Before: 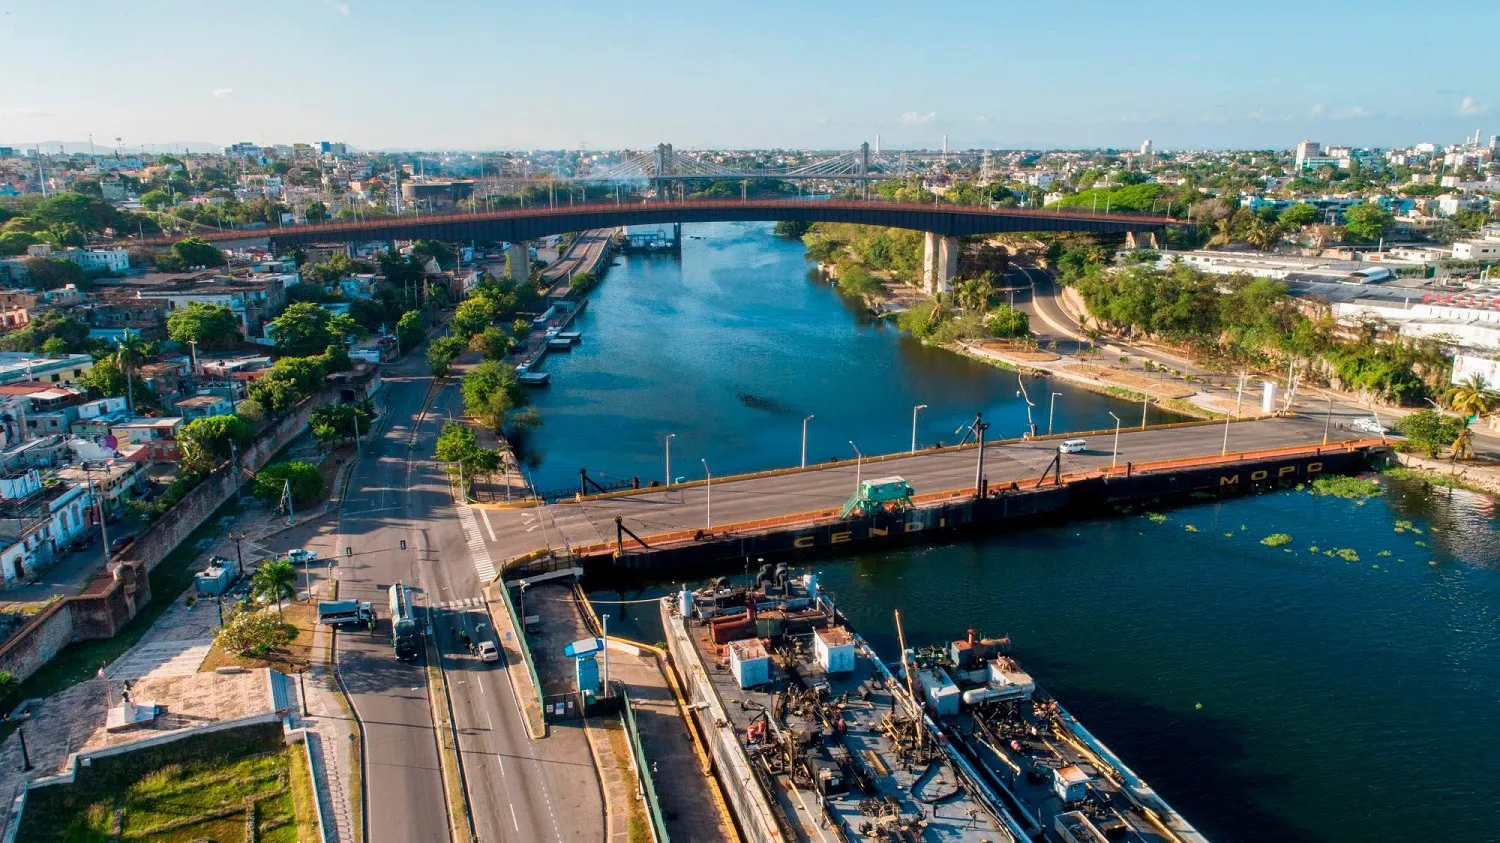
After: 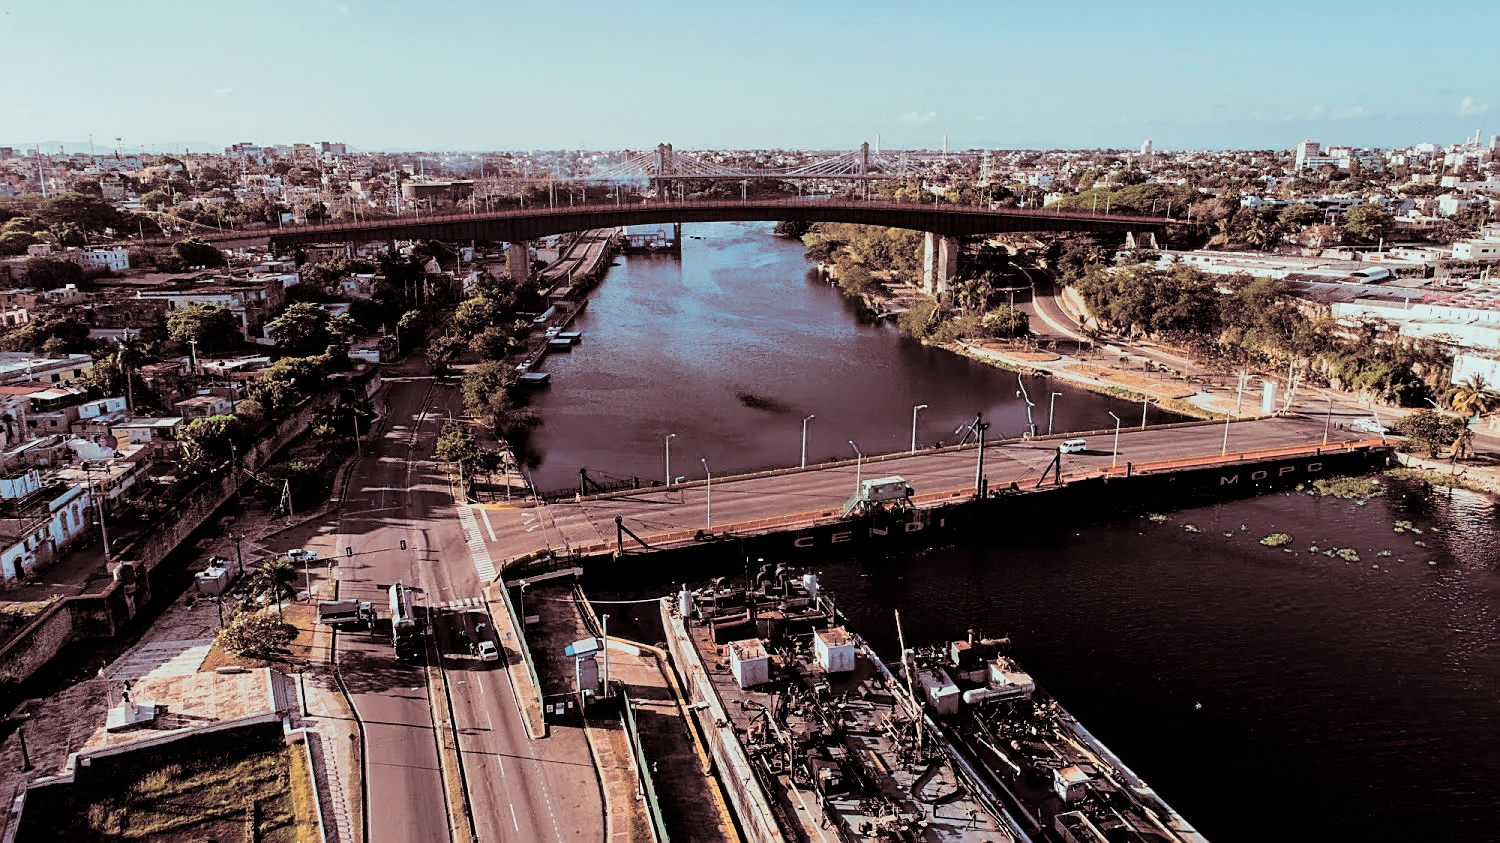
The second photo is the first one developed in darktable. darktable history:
sharpen: on, module defaults
split-toning: shadows › saturation 0.3, highlights › hue 180°, highlights › saturation 0.3, compress 0%
filmic rgb: black relative exposure -5 EV, hardness 2.88, contrast 1.4, highlights saturation mix -30%
